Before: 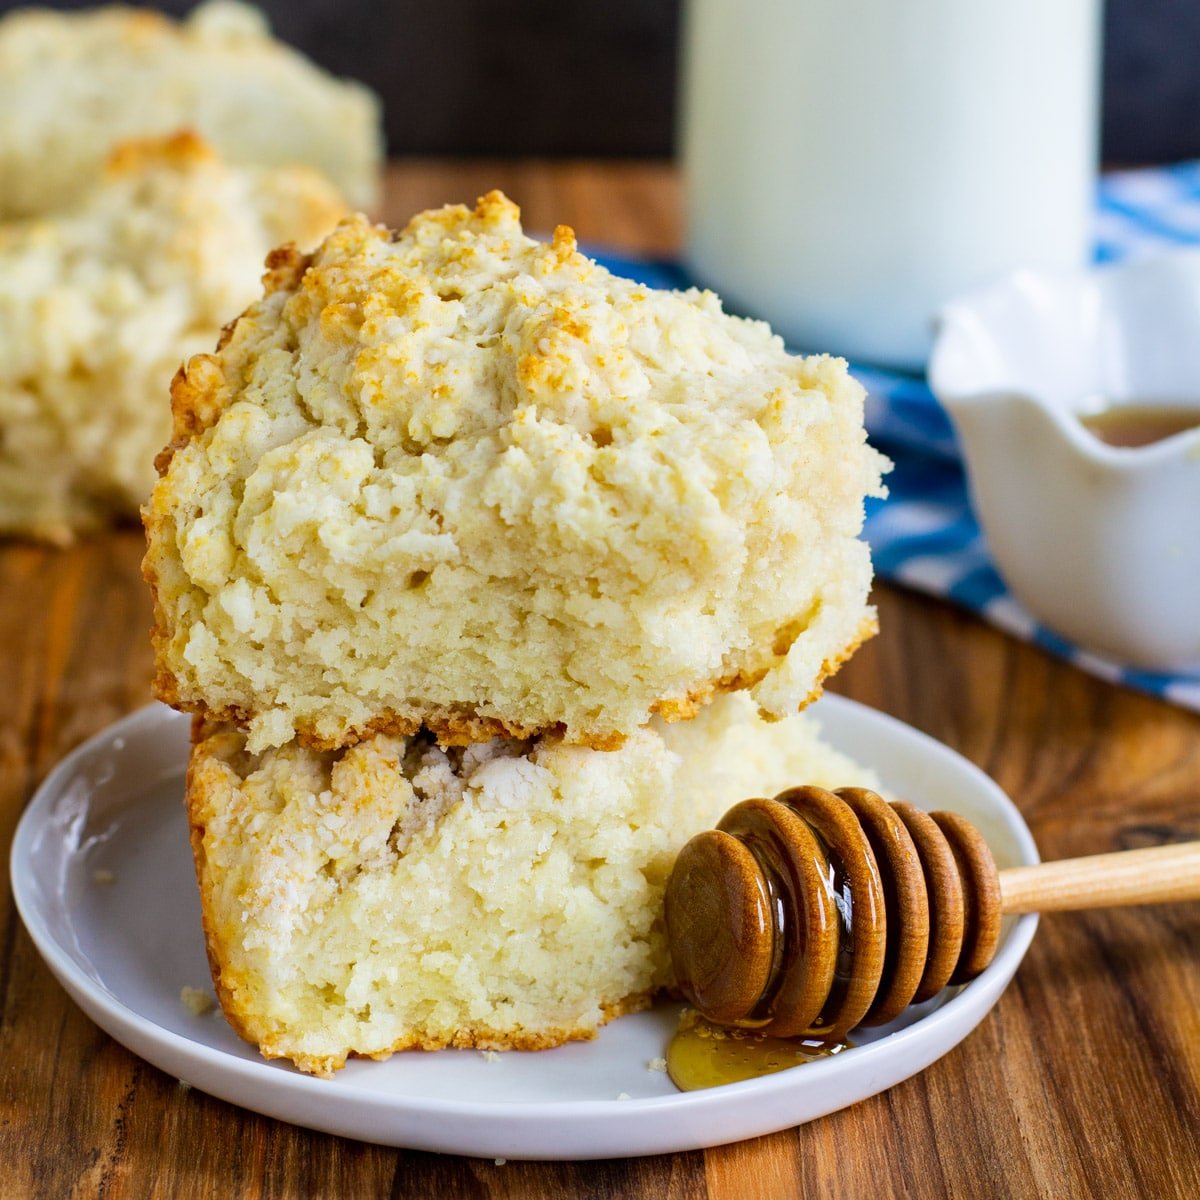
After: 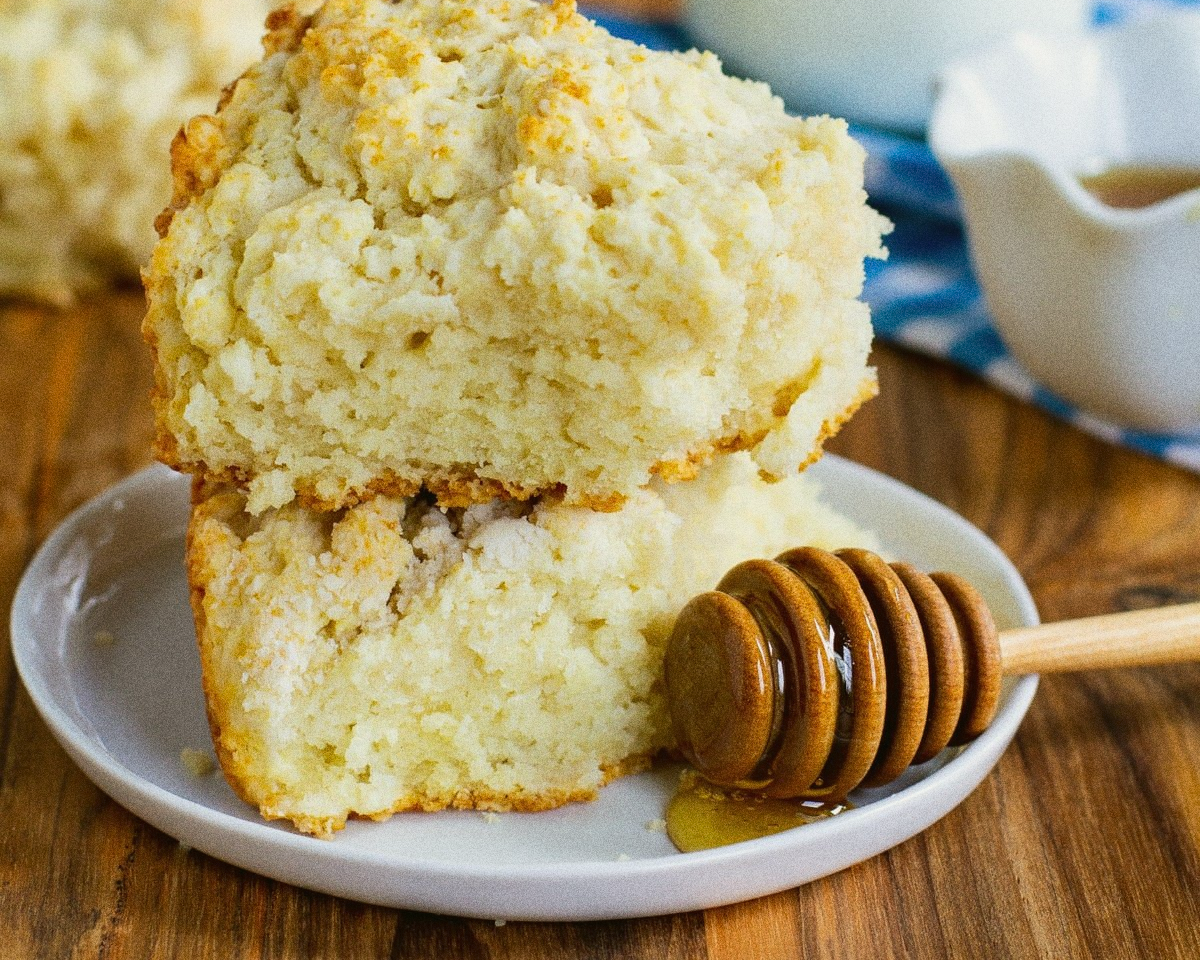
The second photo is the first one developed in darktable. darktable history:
grain: coarseness 0.09 ISO, strength 40%
color balance: mode lift, gamma, gain (sRGB), lift [1.04, 1, 1, 0.97], gamma [1.01, 1, 1, 0.97], gain [0.96, 1, 1, 0.97]
crop and rotate: top 19.998%
